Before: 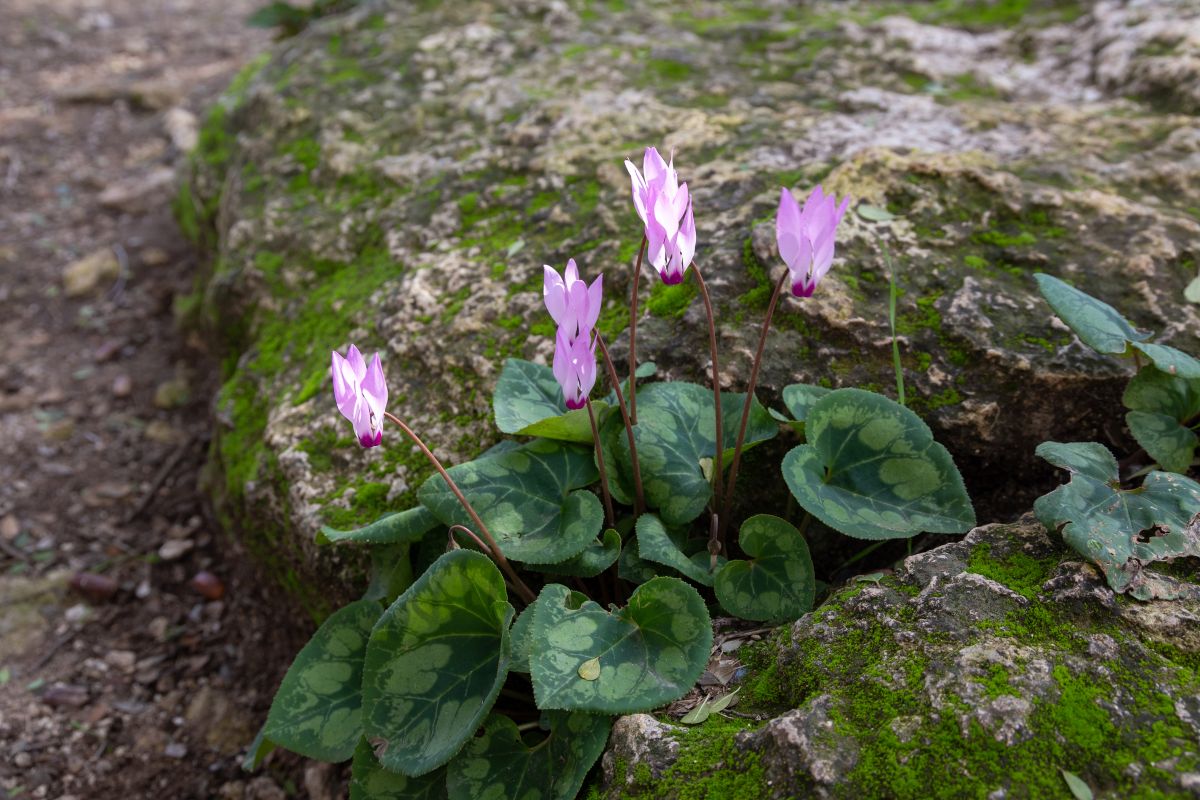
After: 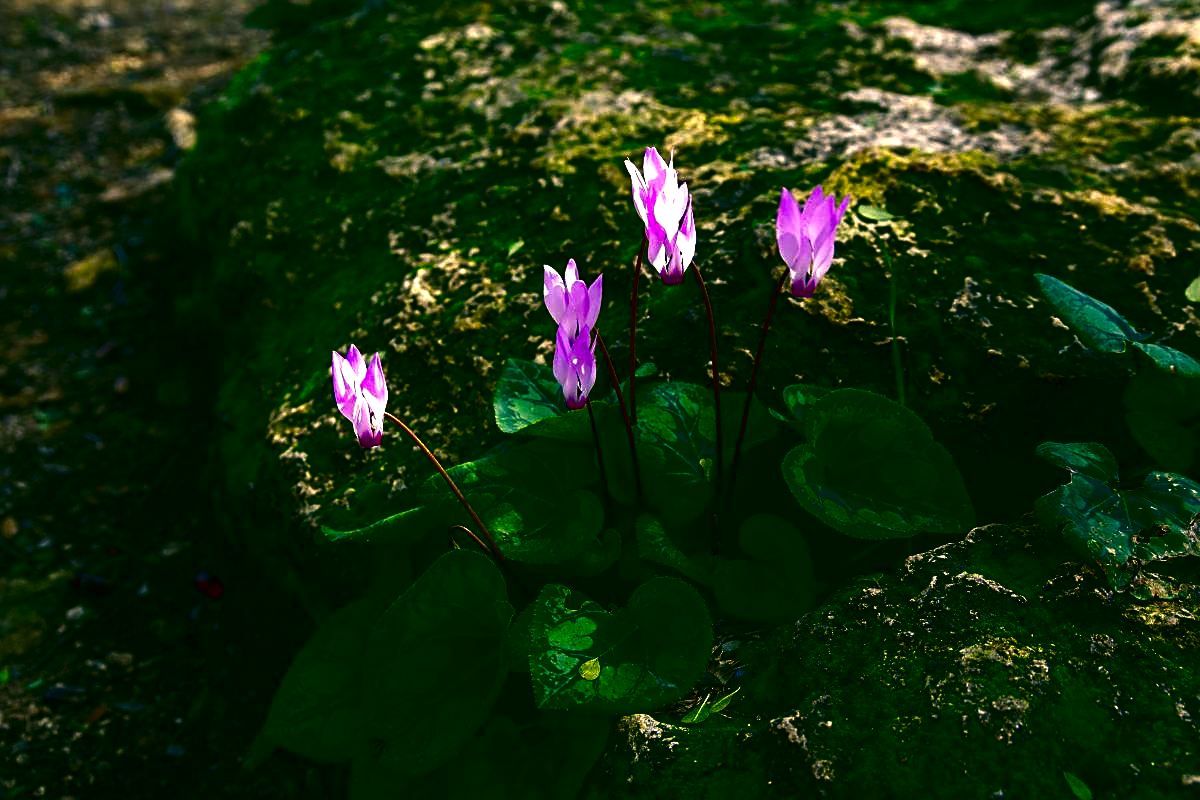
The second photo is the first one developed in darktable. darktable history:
sharpen: on, module defaults
tone equalizer: -8 EV -0.751 EV, -7 EV -0.7 EV, -6 EV -0.584 EV, -5 EV -0.367 EV, -3 EV 0.4 EV, -2 EV 0.6 EV, -1 EV 0.699 EV, +0 EV 0.736 EV, edges refinement/feathering 500, mask exposure compensation -1.57 EV, preserve details guided filter
color correction: highlights a* 5.64, highlights b* 33.36, shadows a* -25.97, shadows b* 4.04
contrast brightness saturation: brightness -0.982, saturation 1
